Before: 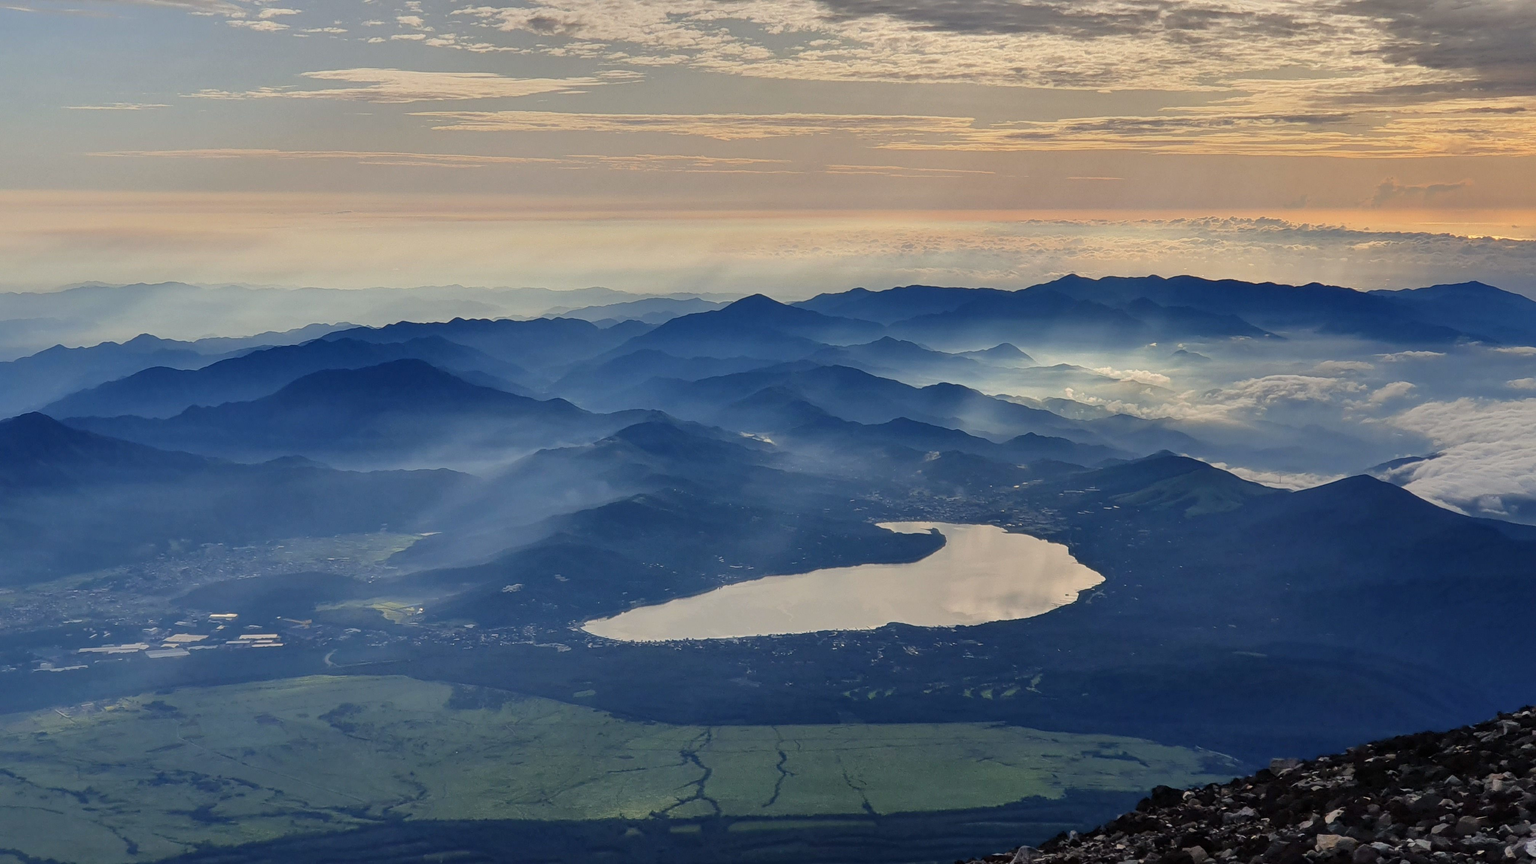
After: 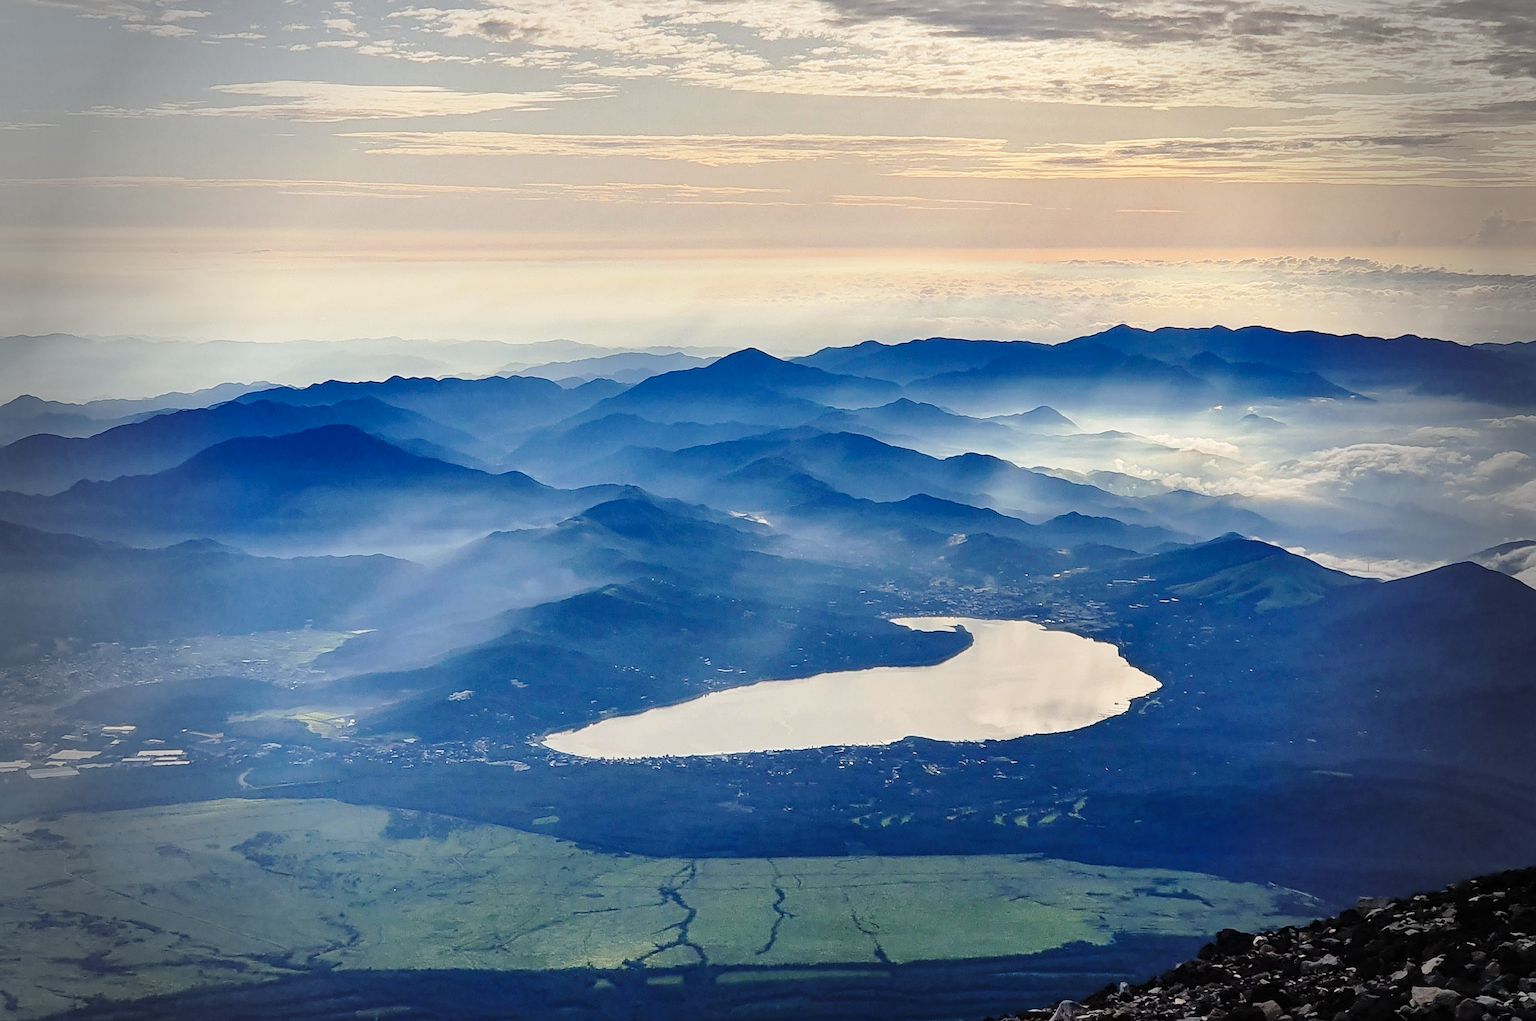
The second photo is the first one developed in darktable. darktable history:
vignetting: fall-off start 68.46%, fall-off radius 29.85%, width/height ratio 0.994, shape 0.847
crop: left 8.024%, right 7.381%
base curve: curves: ch0 [(0, 0) (0.028, 0.03) (0.121, 0.232) (0.46, 0.748) (0.859, 0.968) (1, 1)], preserve colors none
sharpen: on, module defaults
